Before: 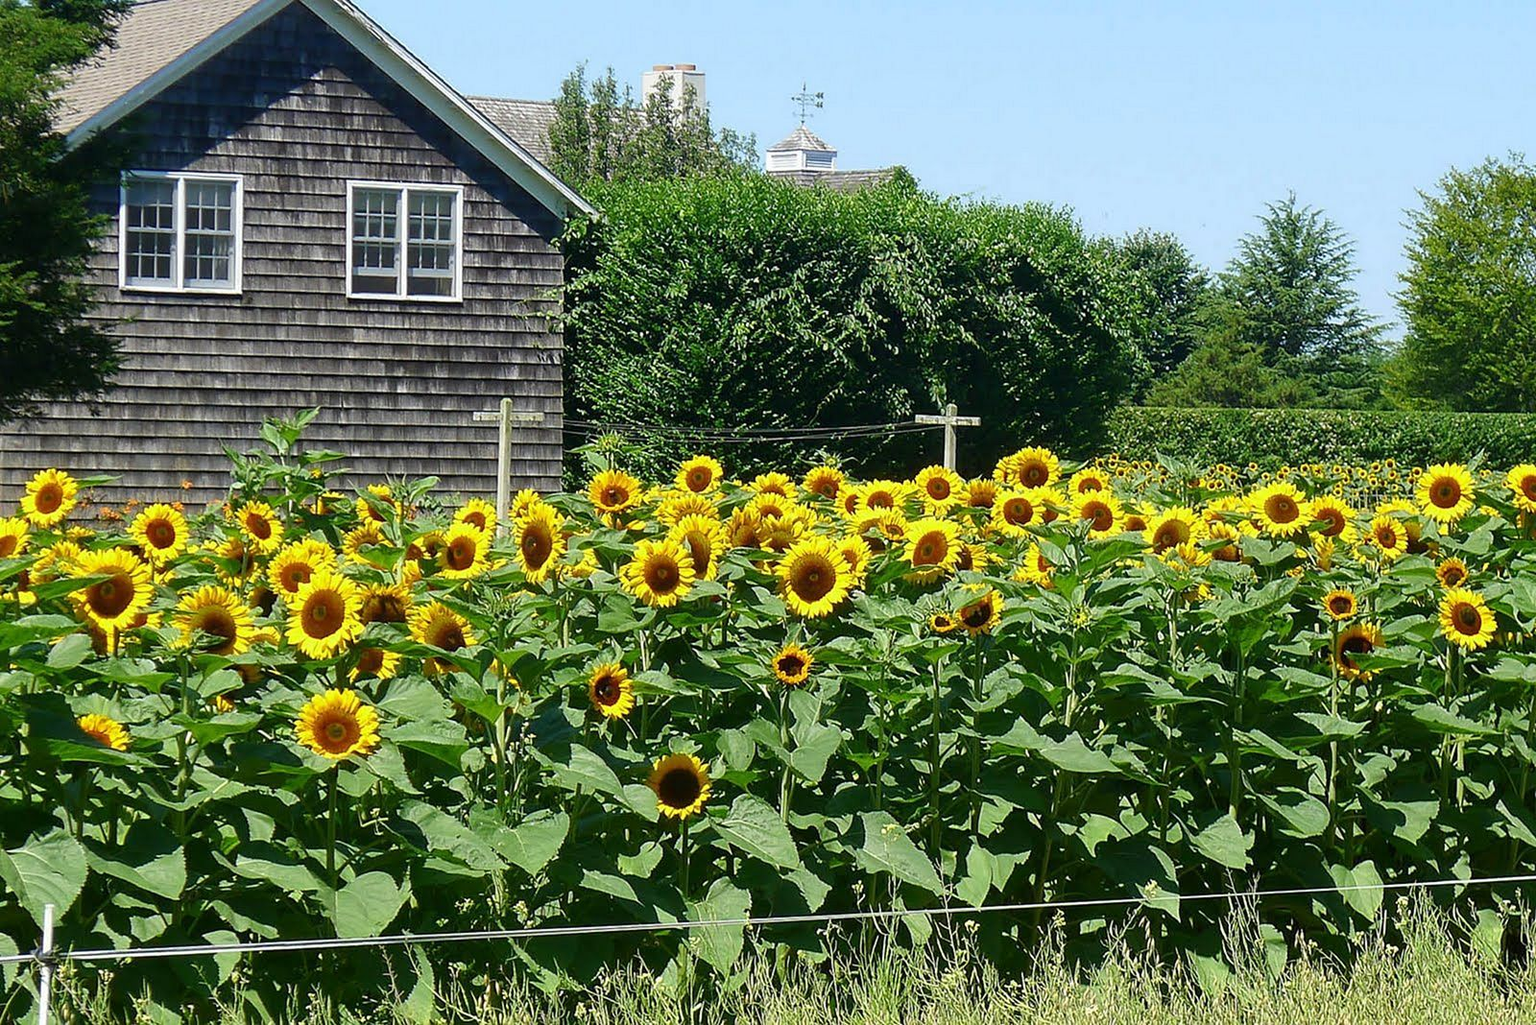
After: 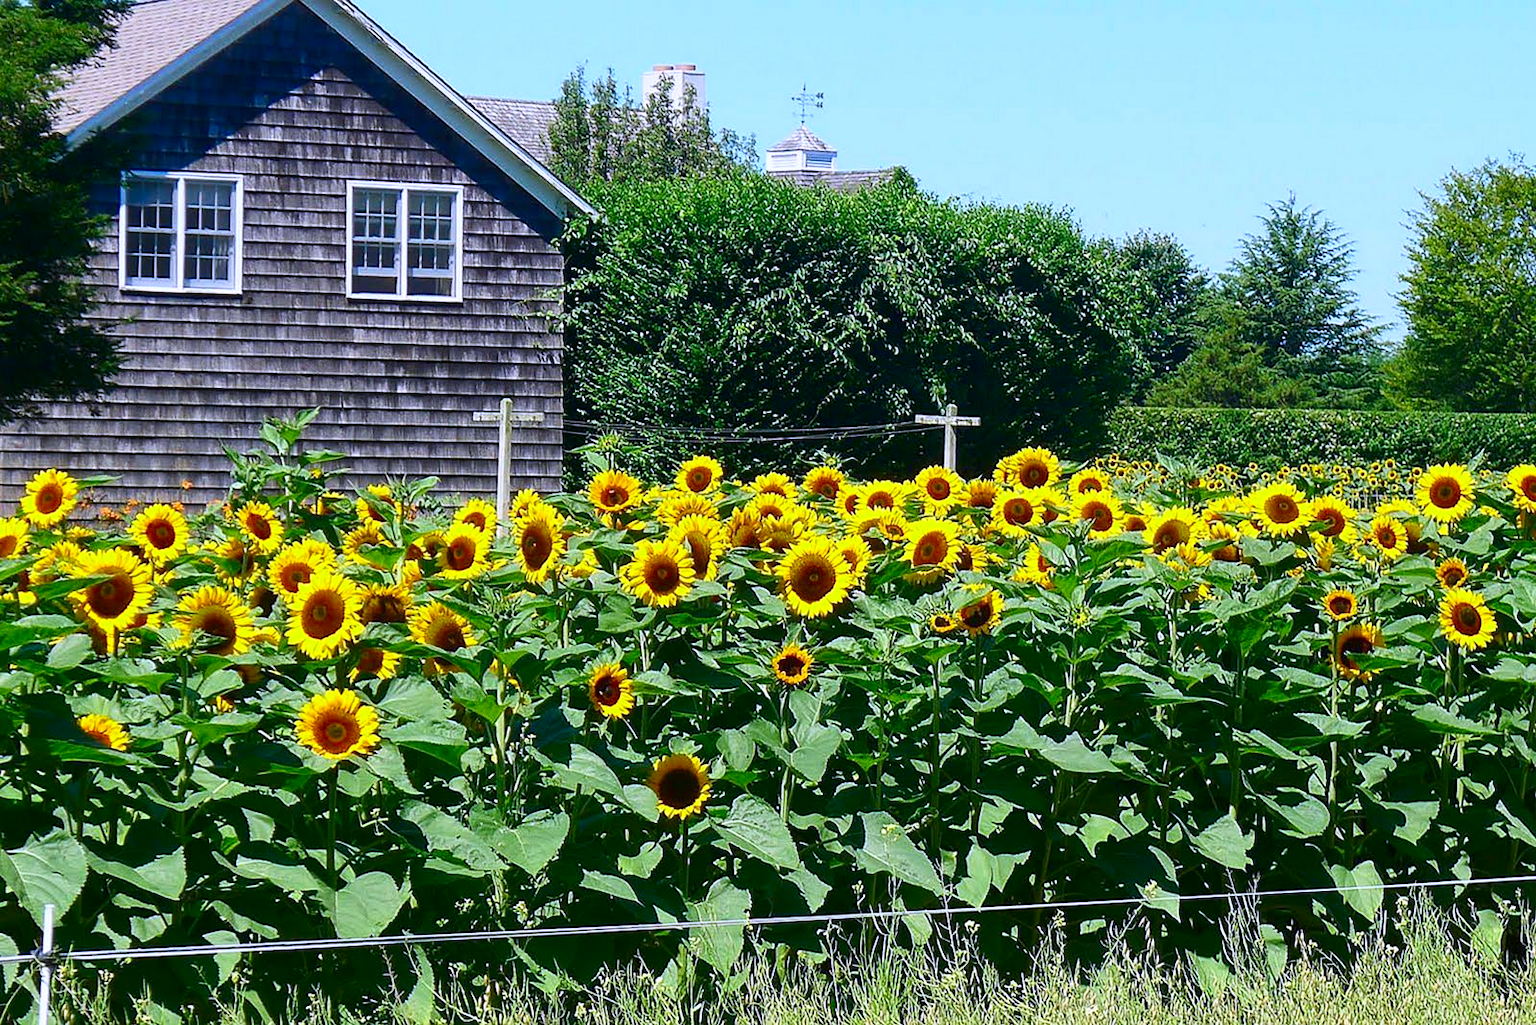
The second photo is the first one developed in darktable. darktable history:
contrast brightness saturation: contrast 0.16, saturation 0.32
color calibration: output R [1.063, -0.012, -0.003, 0], output B [-0.079, 0.047, 1, 0], illuminant custom, x 0.389, y 0.387, temperature 3838.64 K
